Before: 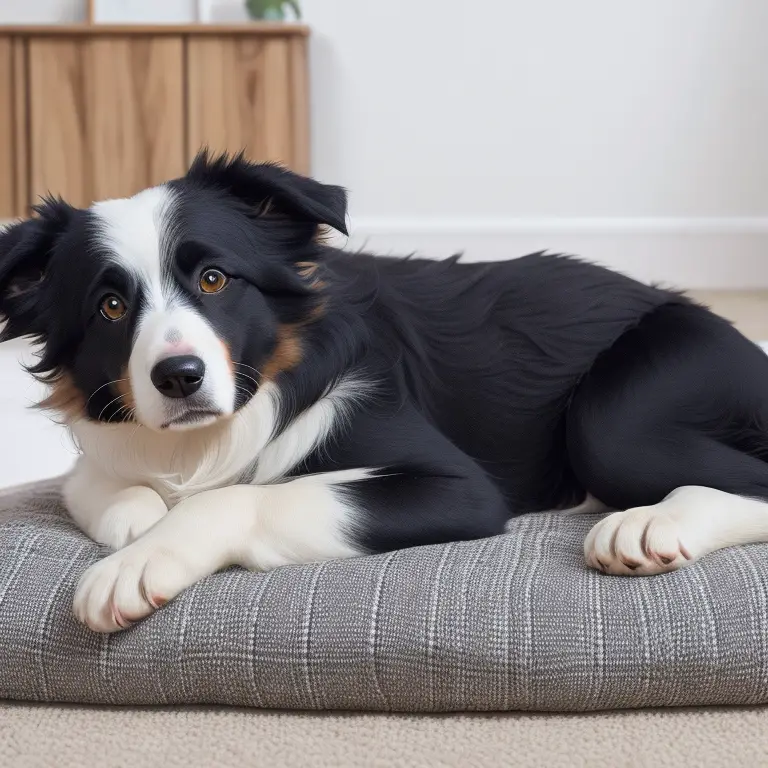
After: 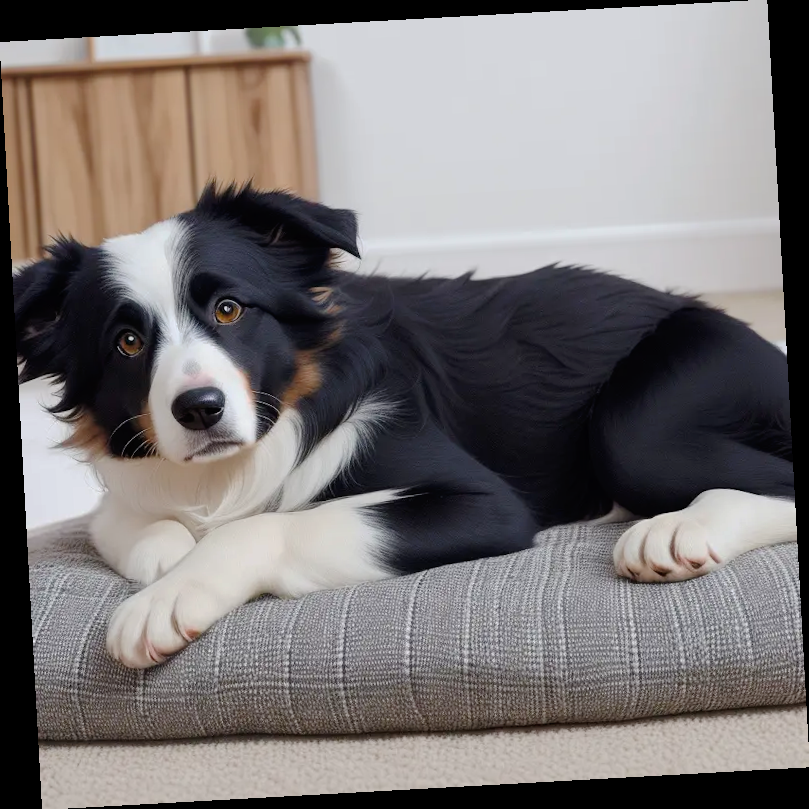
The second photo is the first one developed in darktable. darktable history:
rotate and perspective: rotation -3.18°, automatic cropping off
tone curve: curves: ch0 [(0, 0) (0.003, 0.002) (0.011, 0.006) (0.025, 0.013) (0.044, 0.019) (0.069, 0.032) (0.1, 0.056) (0.136, 0.095) (0.177, 0.144) (0.224, 0.193) (0.277, 0.26) (0.335, 0.331) (0.399, 0.405) (0.468, 0.479) (0.543, 0.552) (0.623, 0.624) (0.709, 0.699) (0.801, 0.772) (0.898, 0.856) (1, 1)], preserve colors none
